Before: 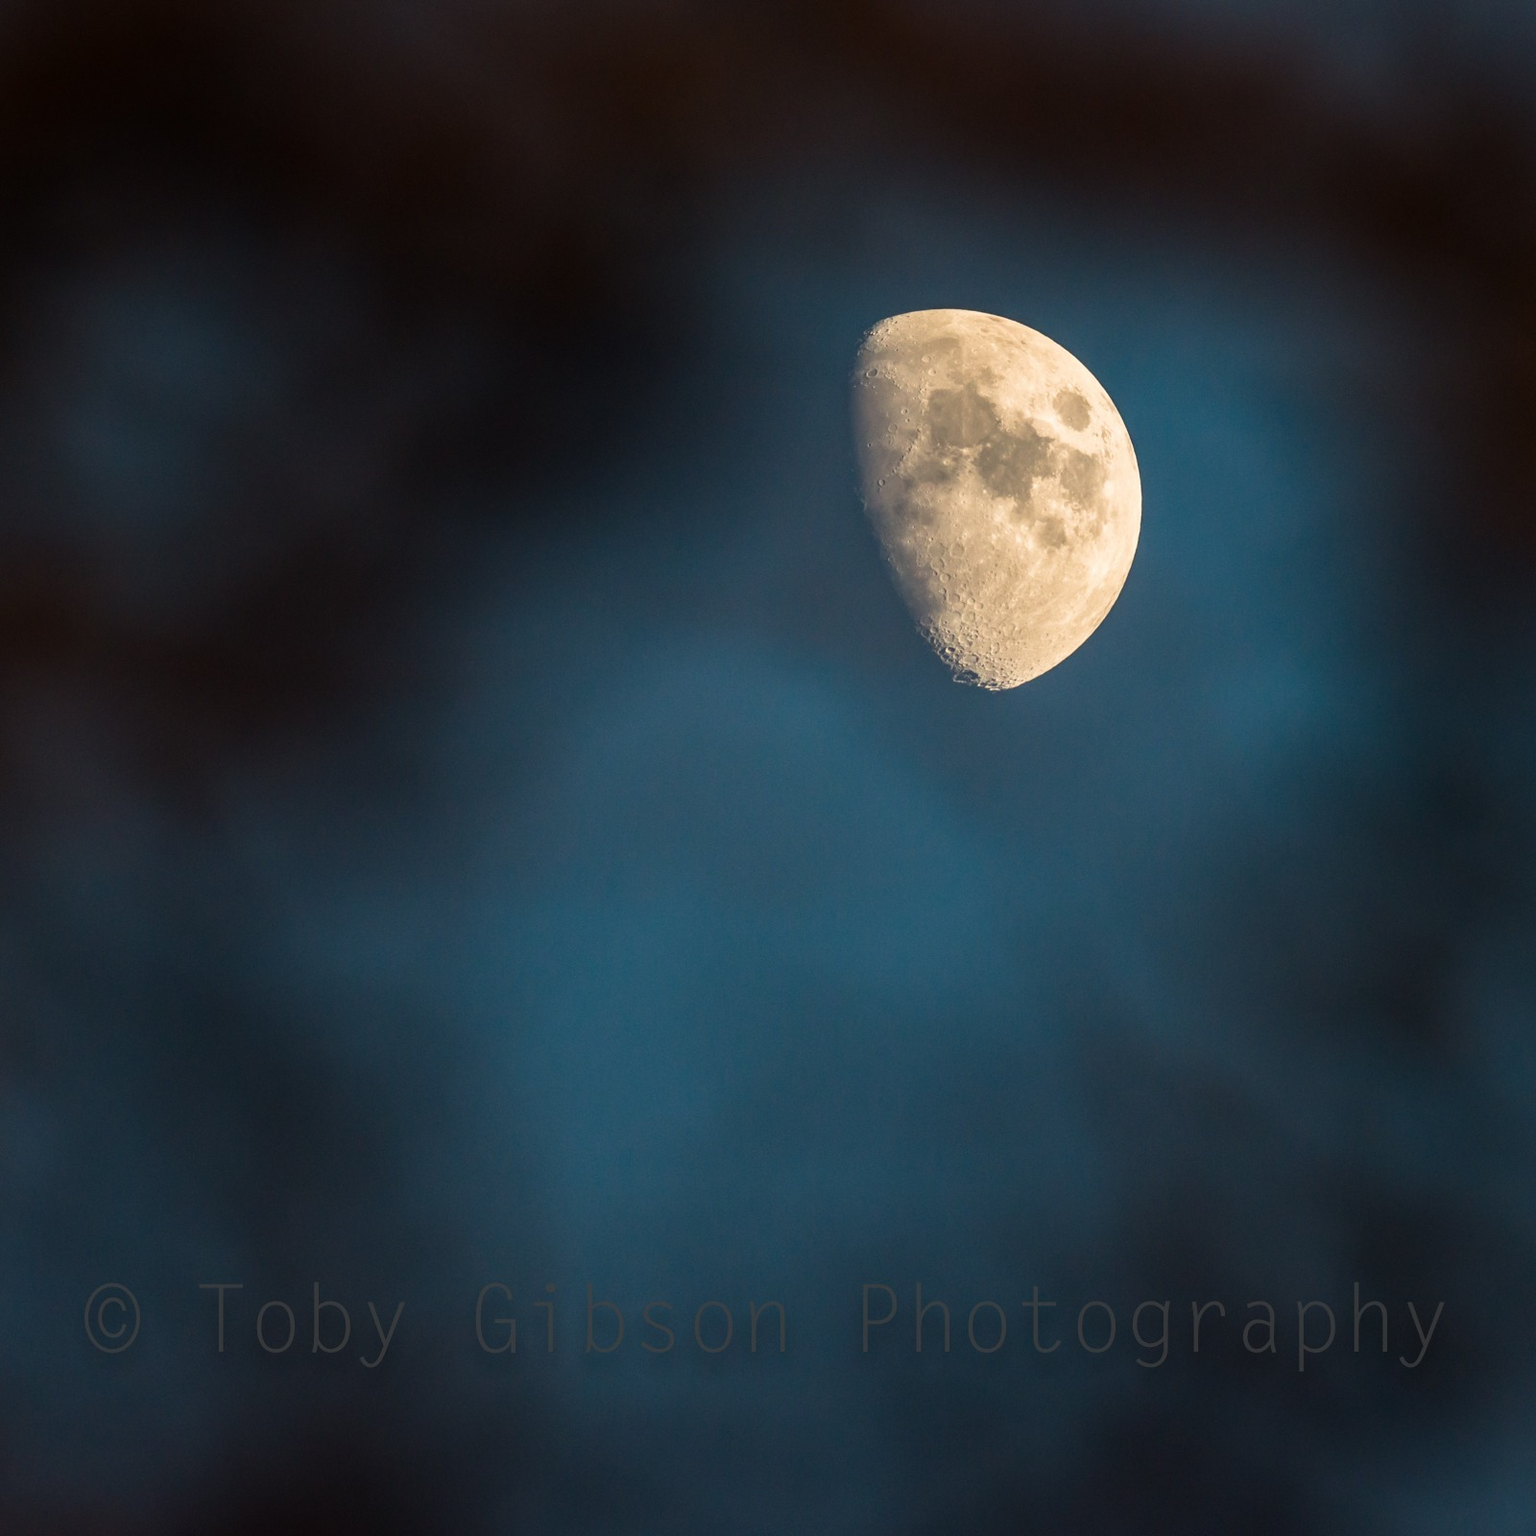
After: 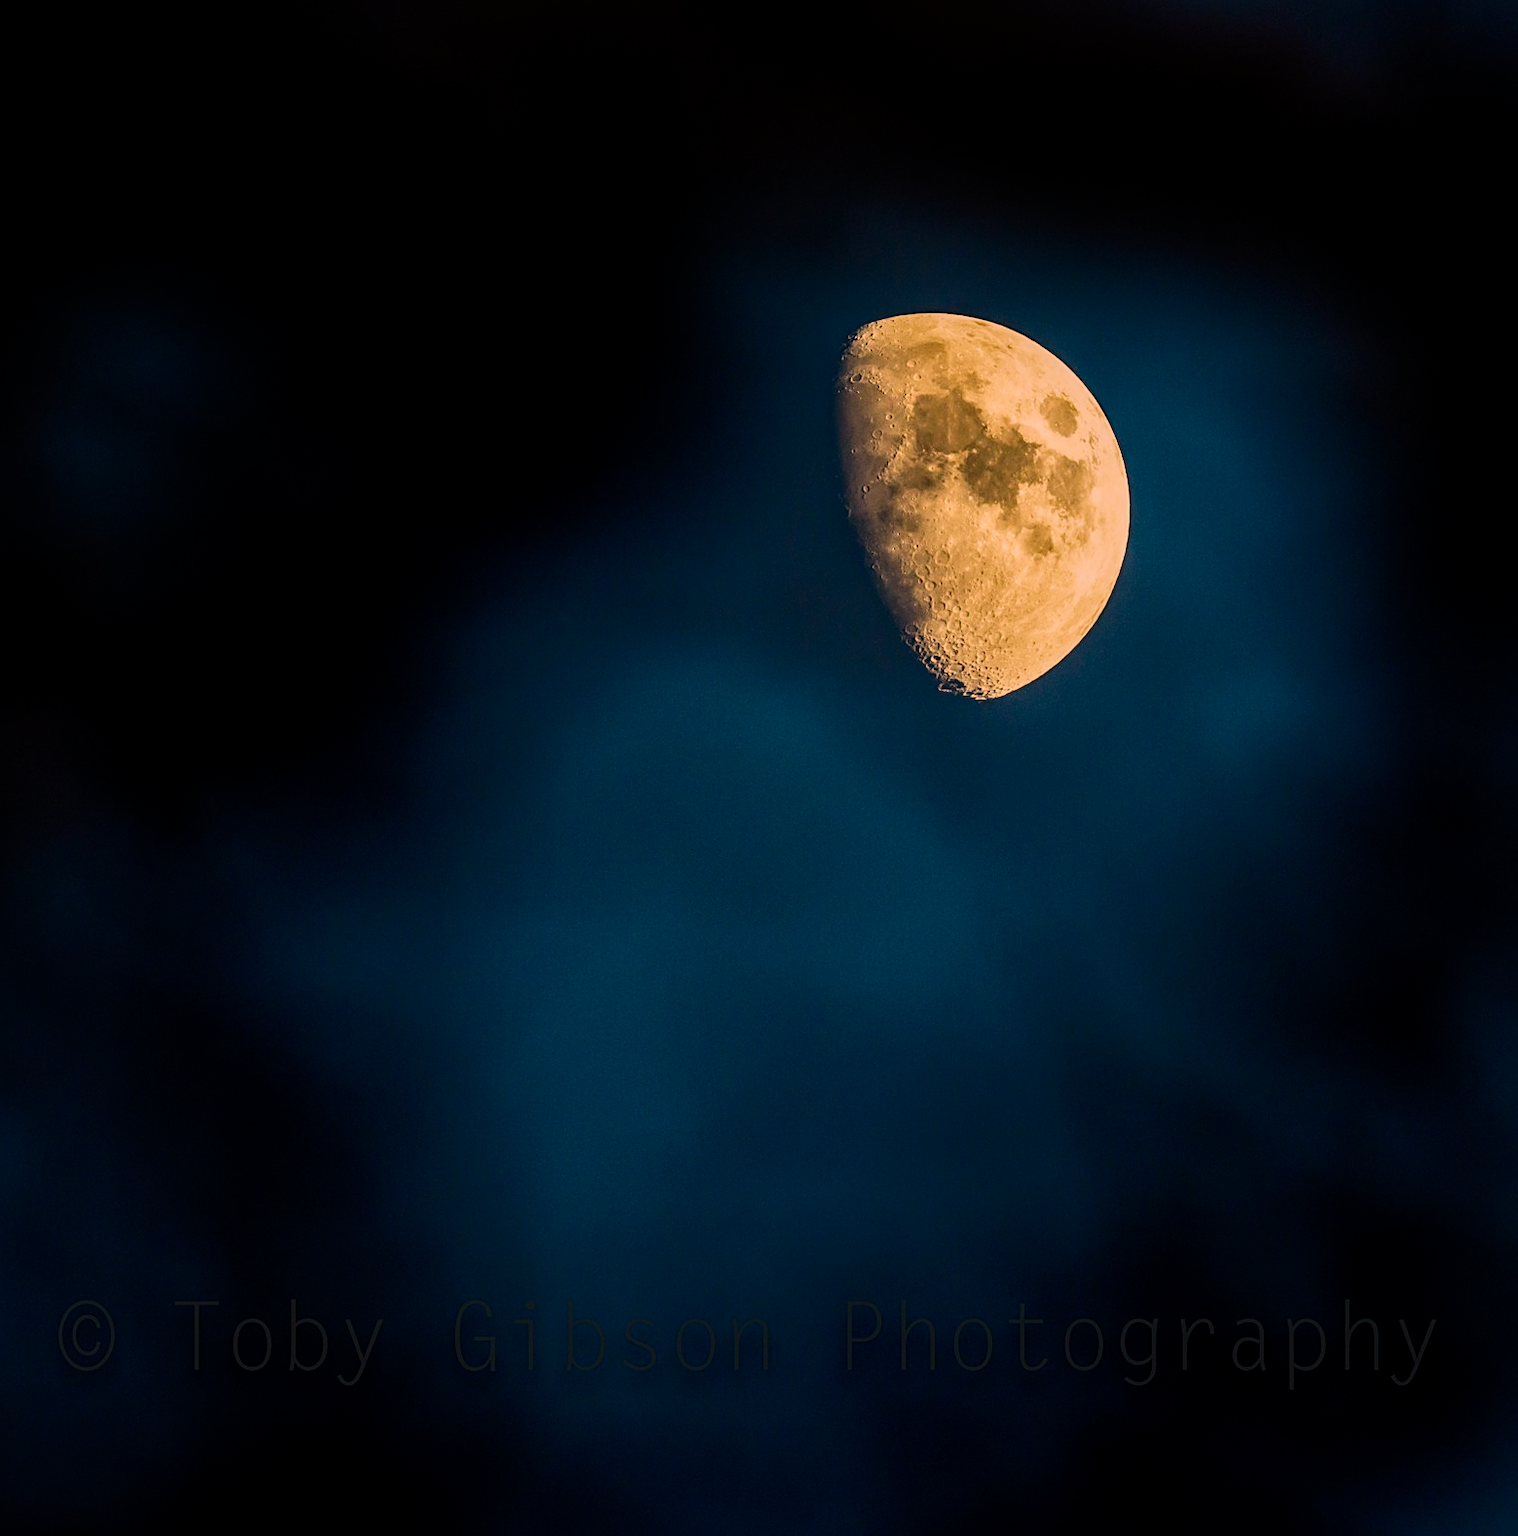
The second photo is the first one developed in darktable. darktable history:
local contrast: on, module defaults
crop and rotate: left 1.774%, right 0.633%, bottom 1.28%
filmic rgb: middle gray luminance 29%, black relative exposure -10.3 EV, white relative exposure 5.5 EV, threshold 6 EV, target black luminance 0%, hardness 3.95, latitude 2.04%, contrast 1.132, highlights saturation mix 5%, shadows ↔ highlights balance 15.11%, preserve chrominance no, color science v3 (2019), use custom middle-gray values true, iterations of high-quality reconstruction 0, enable highlight reconstruction true
tone curve: curves: ch0 [(0, 0) (0.187, 0.12) (0.384, 0.363) (0.618, 0.698) (0.754, 0.857) (0.875, 0.956) (1, 0.987)]; ch1 [(0, 0) (0.402, 0.36) (0.476, 0.466) (0.501, 0.501) (0.518, 0.514) (0.564, 0.608) (0.614, 0.664) (0.692, 0.744) (1, 1)]; ch2 [(0, 0) (0.435, 0.412) (0.483, 0.481) (0.503, 0.503) (0.522, 0.535) (0.563, 0.601) (0.627, 0.699) (0.699, 0.753) (0.997, 0.858)], color space Lab, independent channels
color correction: highlights a* 21.88, highlights b* 22.25
sharpen: on, module defaults
